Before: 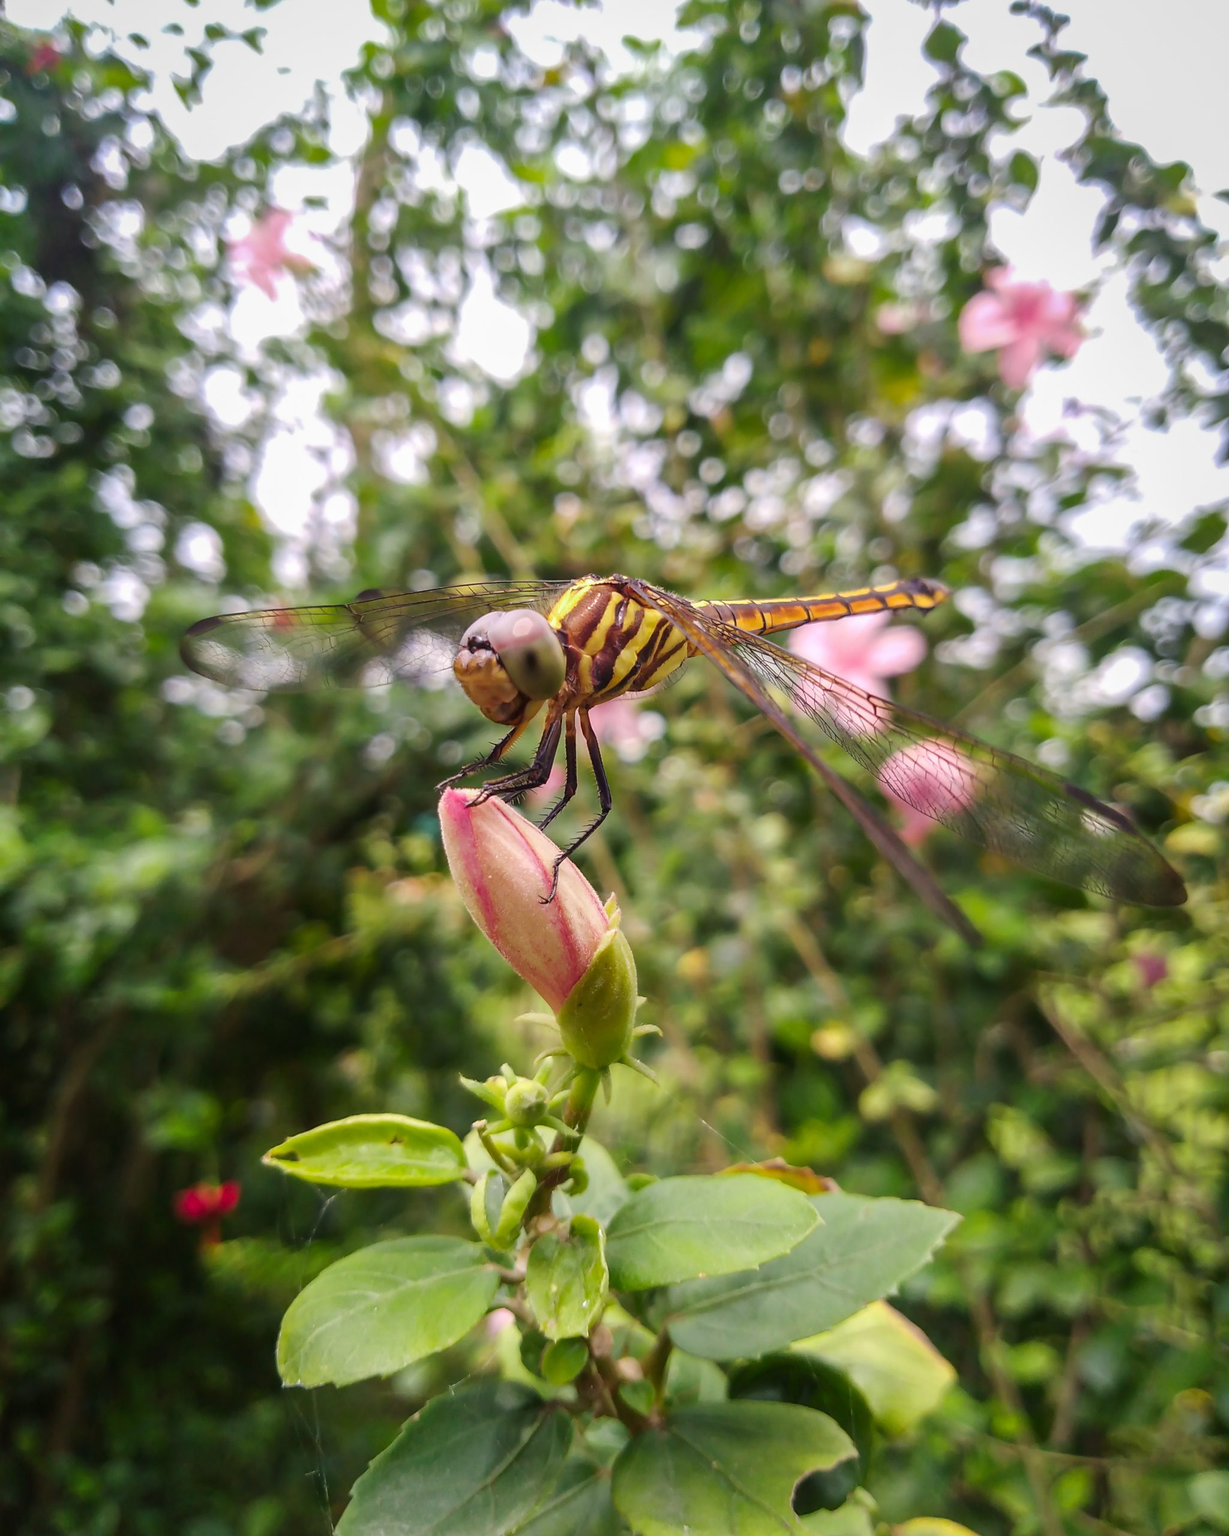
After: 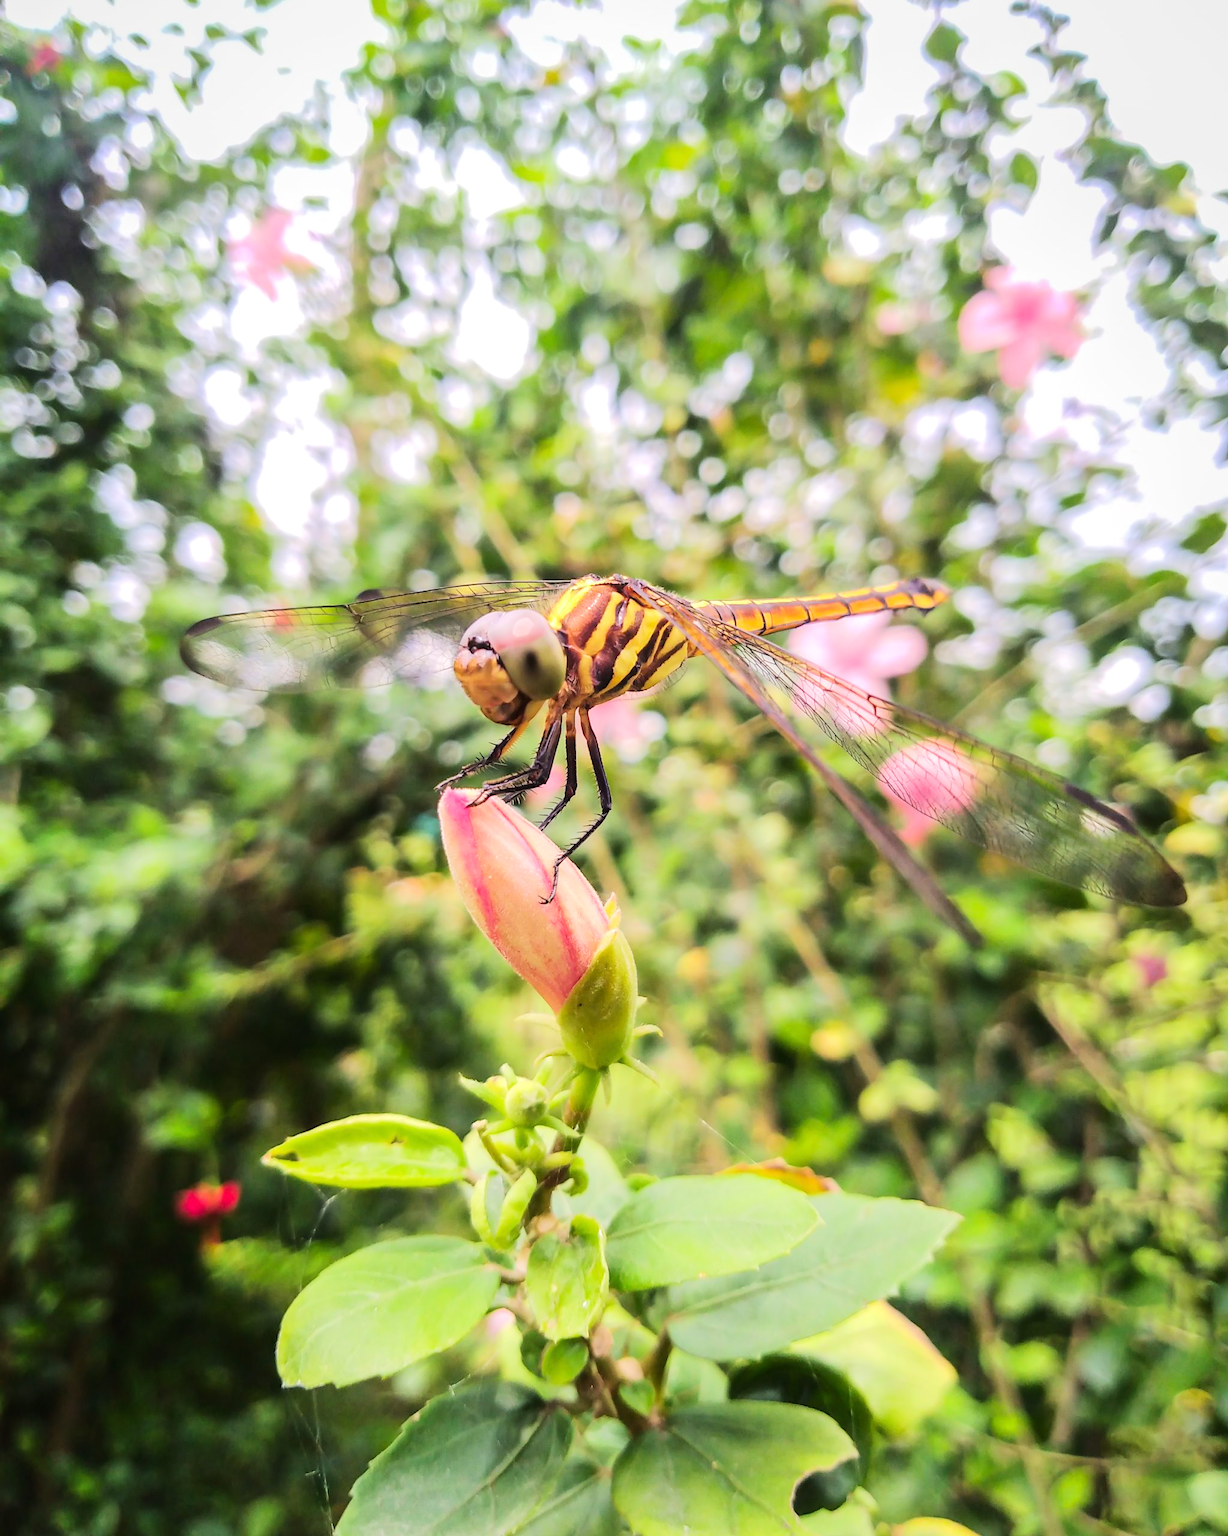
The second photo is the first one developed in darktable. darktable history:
tone equalizer: -7 EV 0.15 EV, -6 EV 0.58 EV, -5 EV 1.13 EV, -4 EV 1.31 EV, -3 EV 1.16 EV, -2 EV 0.6 EV, -1 EV 0.162 EV, edges refinement/feathering 500, mask exposure compensation -1.57 EV, preserve details no
